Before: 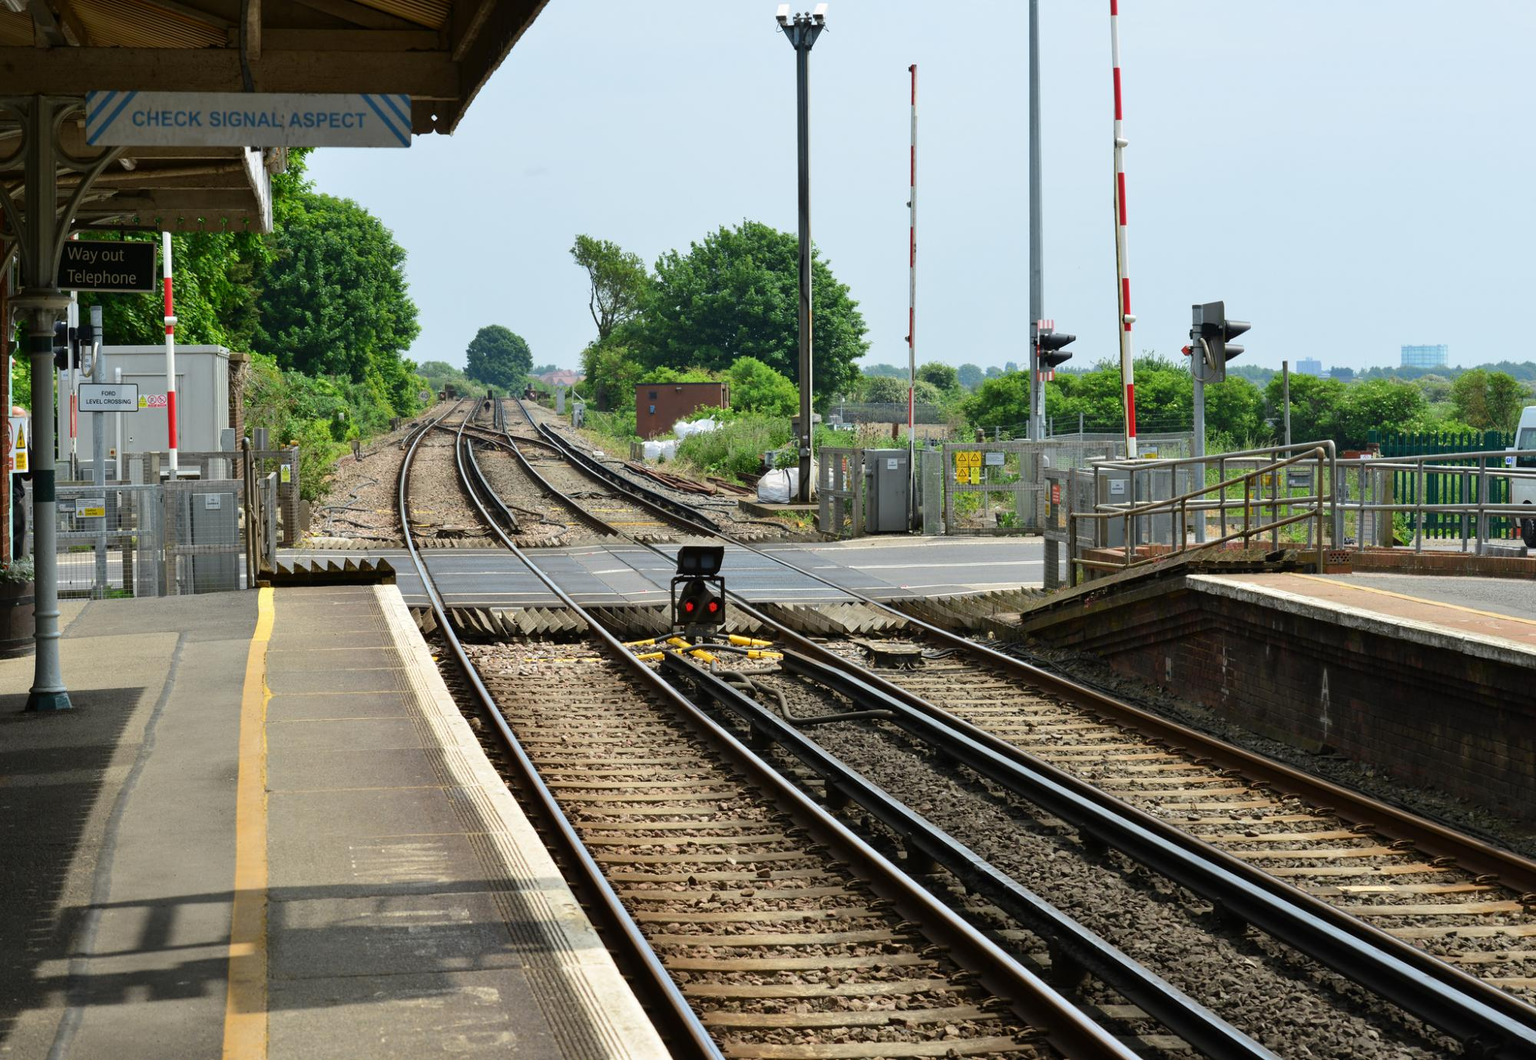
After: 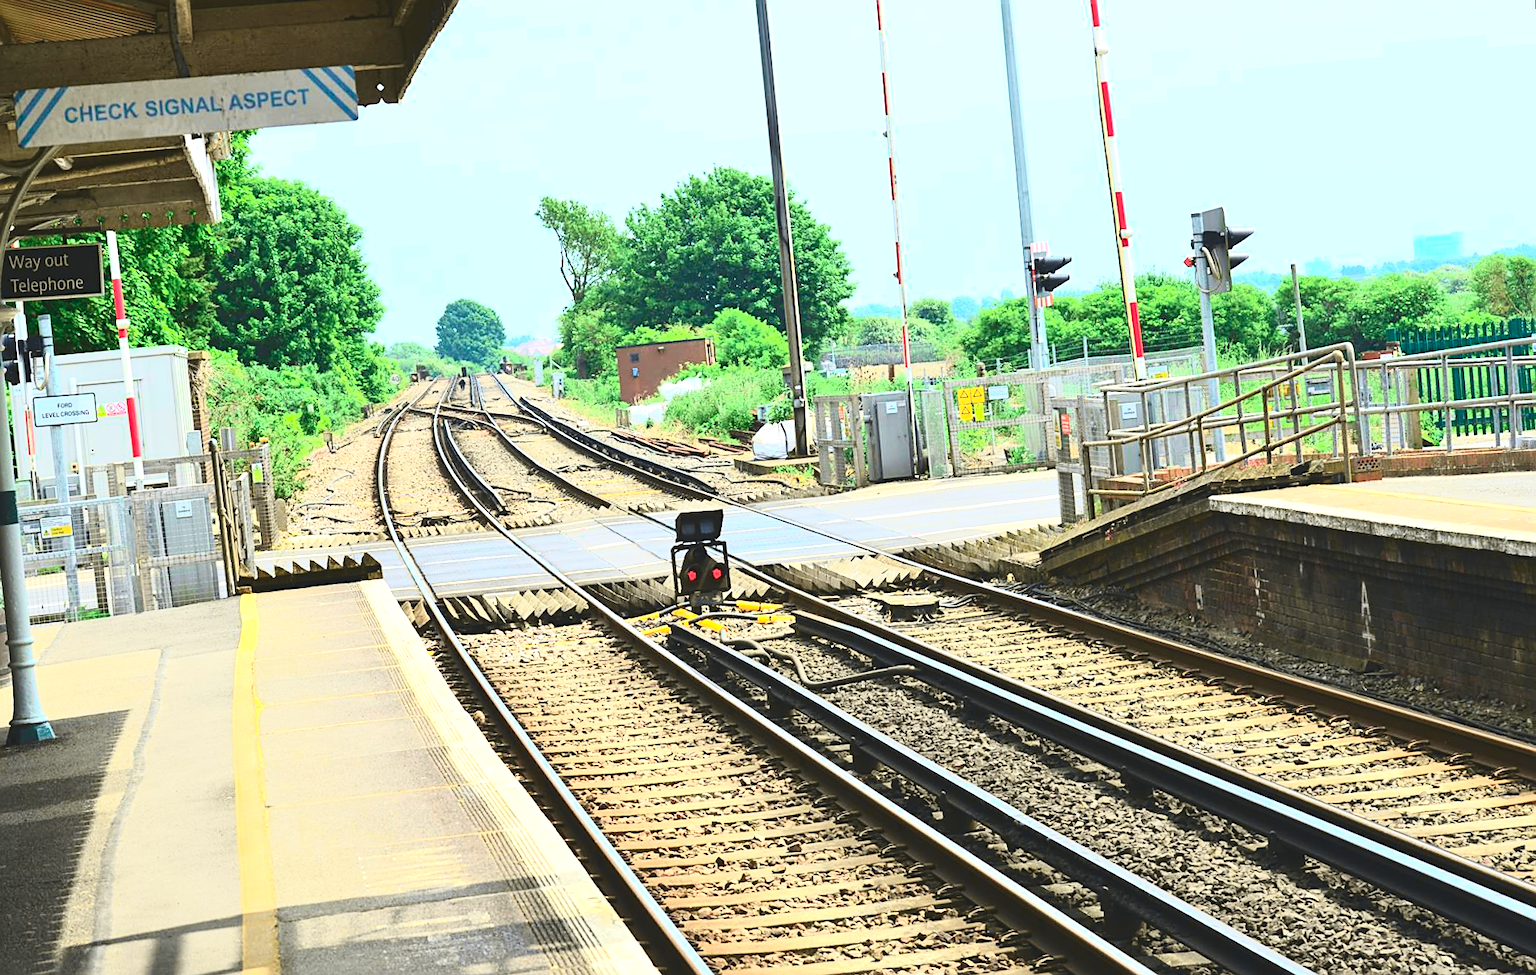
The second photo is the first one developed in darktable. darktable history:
contrast brightness saturation: contrast 0.2, brightness 0.16, saturation 0.22
rotate and perspective: rotation -5°, crop left 0.05, crop right 0.952, crop top 0.11, crop bottom 0.89
sharpen: amount 0.55
exposure: black level correction -0.005, exposure 1 EV, compensate highlight preservation false
tone curve: curves: ch0 [(0, 0.039) (0.104, 0.103) (0.273, 0.267) (0.448, 0.487) (0.704, 0.761) (0.886, 0.922) (0.994, 0.971)]; ch1 [(0, 0) (0.335, 0.298) (0.446, 0.413) (0.485, 0.487) (0.515, 0.503) (0.566, 0.563) (0.641, 0.655) (1, 1)]; ch2 [(0, 0) (0.314, 0.301) (0.421, 0.411) (0.502, 0.494) (0.528, 0.54) (0.557, 0.559) (0.612, 0.62) (0.722, 0.686) (1, 1)], color space Lab, independent channels, preserve colors none
